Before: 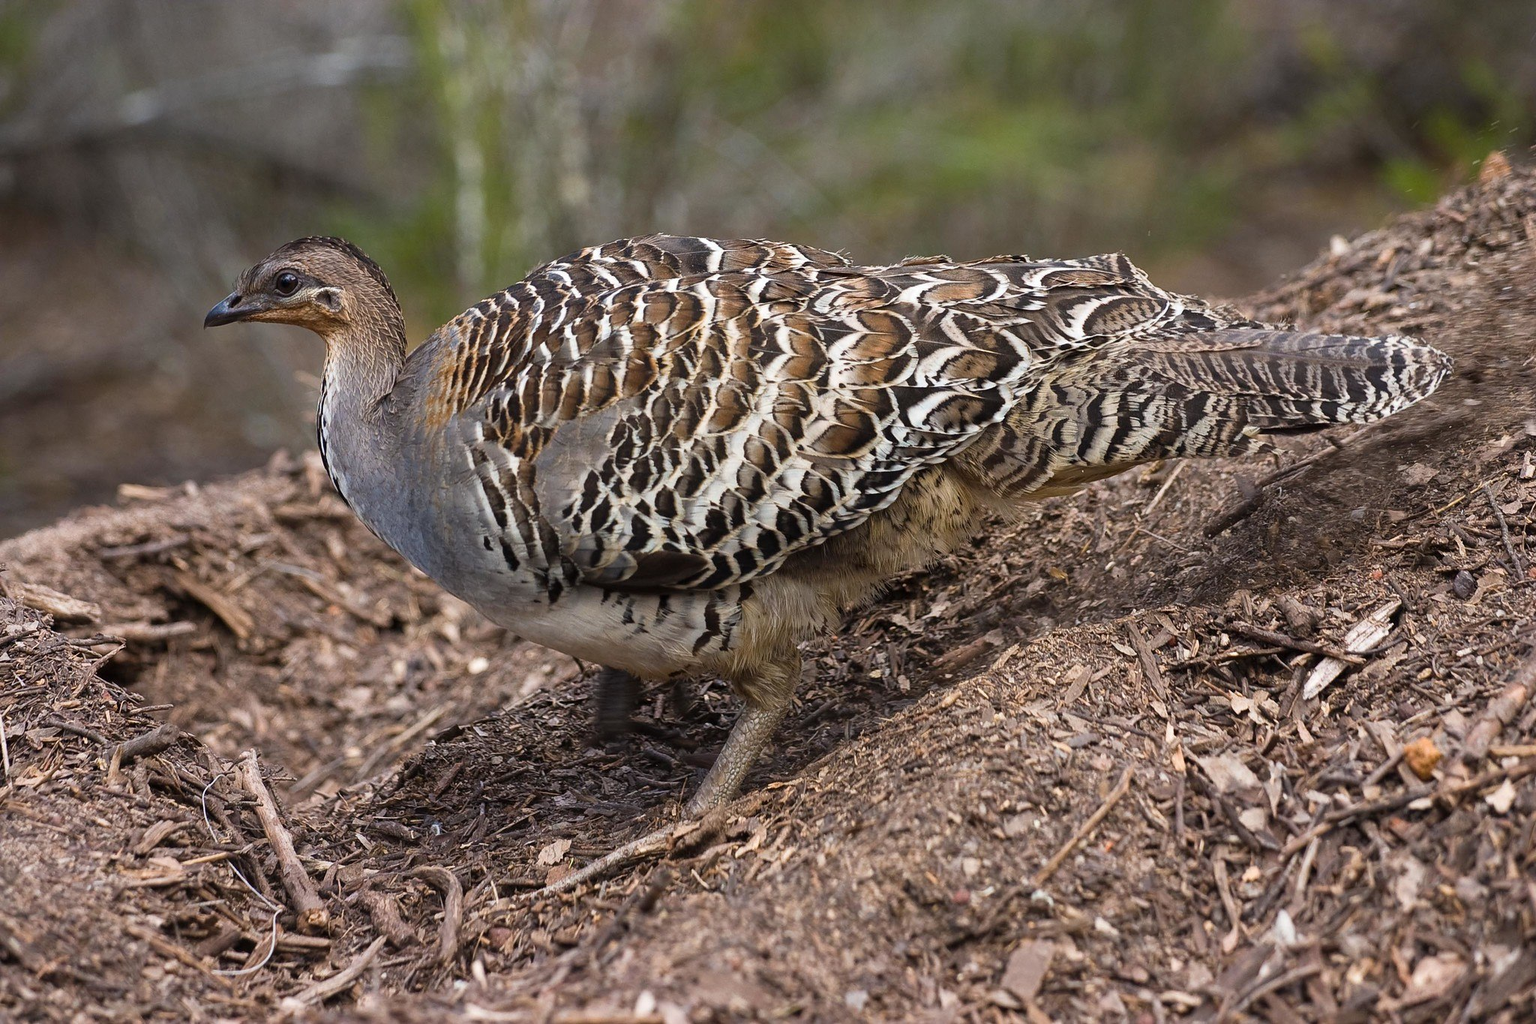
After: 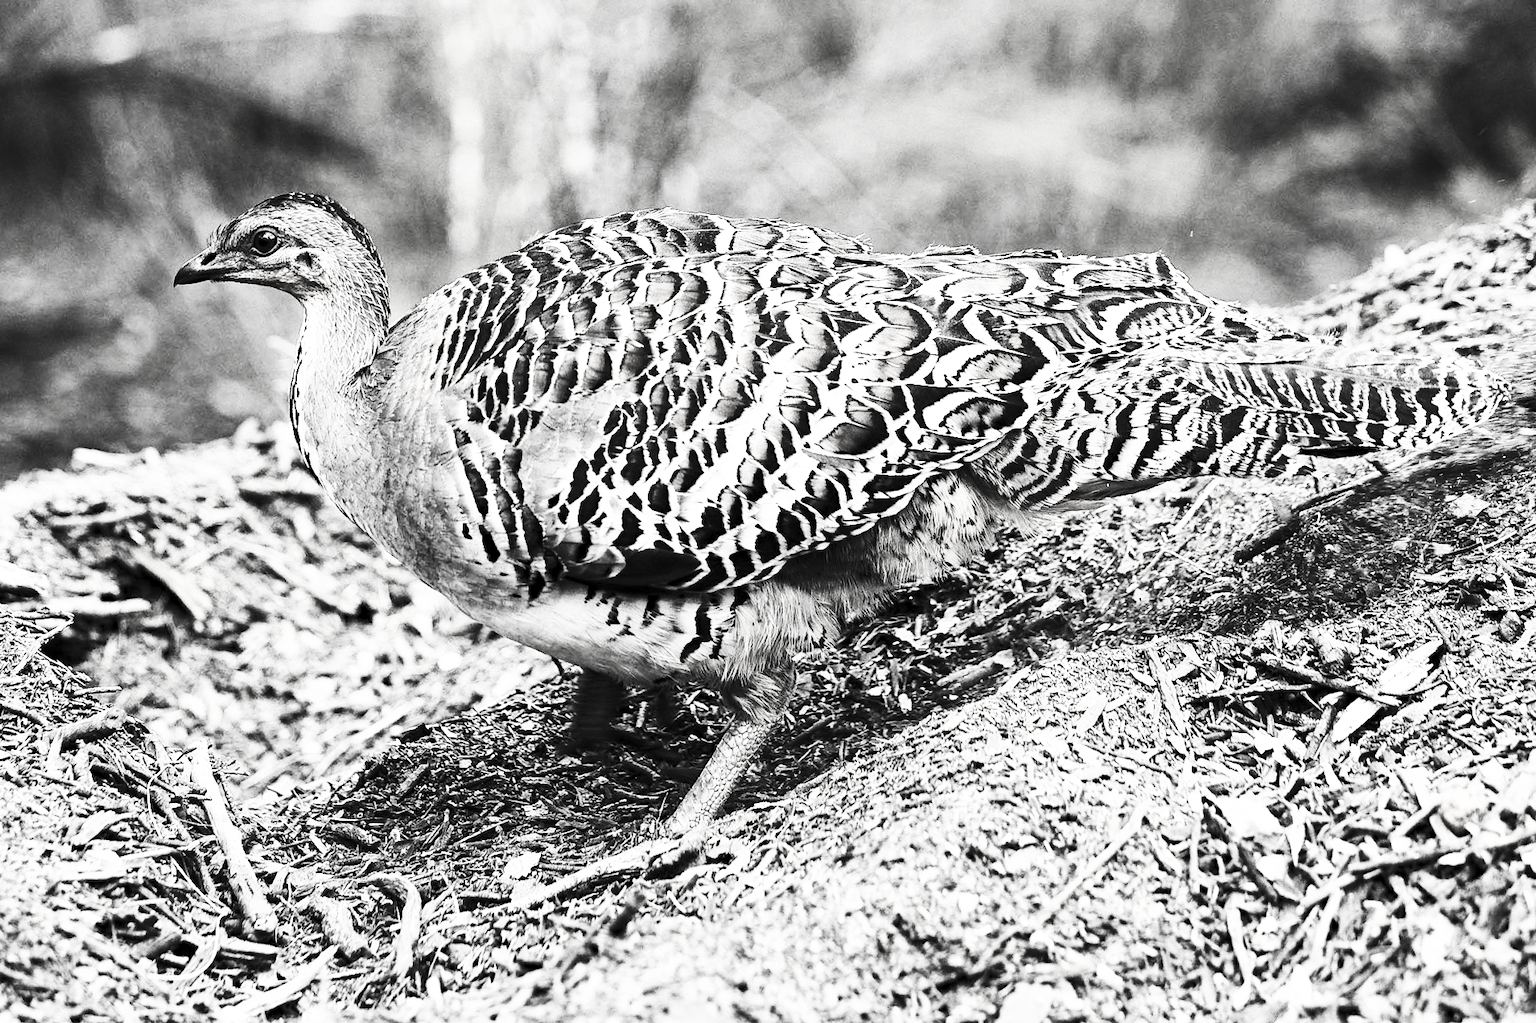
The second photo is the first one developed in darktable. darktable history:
crop and rotate: angle -2.81°
base curve: curves: ch0 [(0, 0) (0.04, 0.03) (0.133, 0.232) (0.448, 0.748) (0.843, 0.968) (1, 1)], preserve colors none
haze removal: compatibility mode true, adaptive false
exposure: black level correction 0.002, compensate highlight preservation false
contrast brightness saturation: contrast 0.539, brightness 0.462, saturation -0.986
tone equalizer: -8 EV -0.435 EV, -7 EV -0.393 EV, -6 EV -0.352 EV, -5 EV -0.198 EV, -3 EV 0.205 EV, -2 EV 0.311 EV, -1 EV 0.371 EV, +0 EV 0.409 EV
